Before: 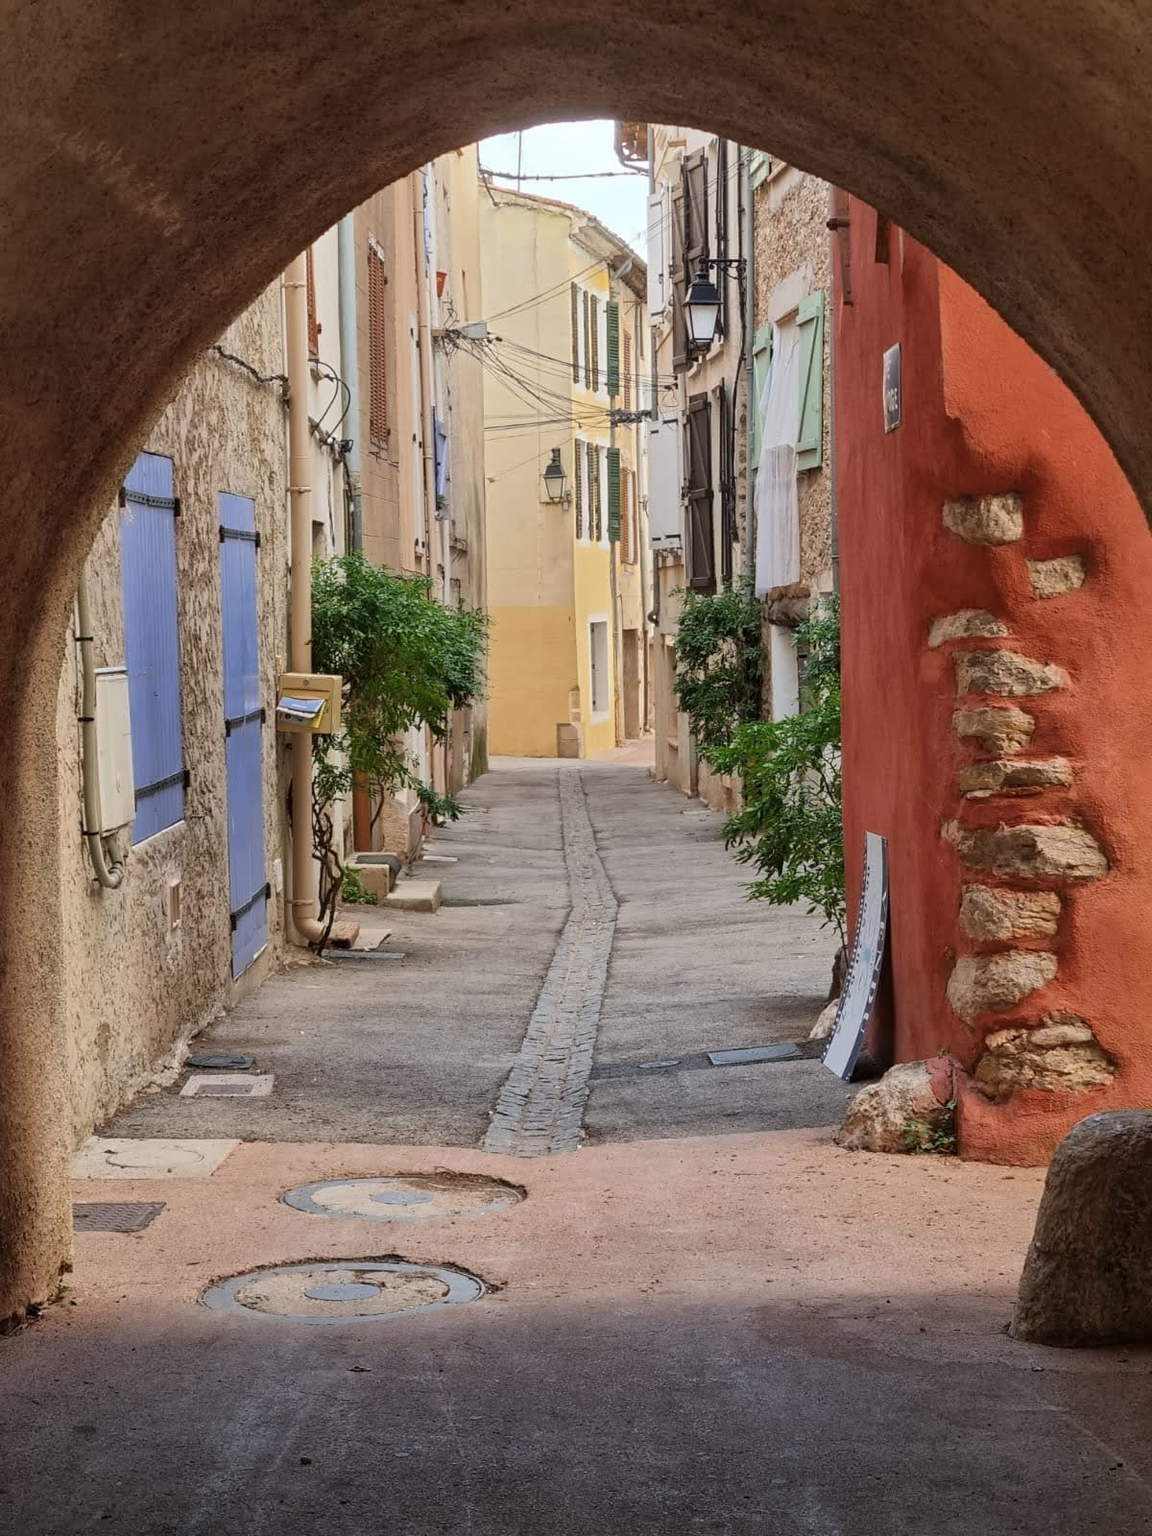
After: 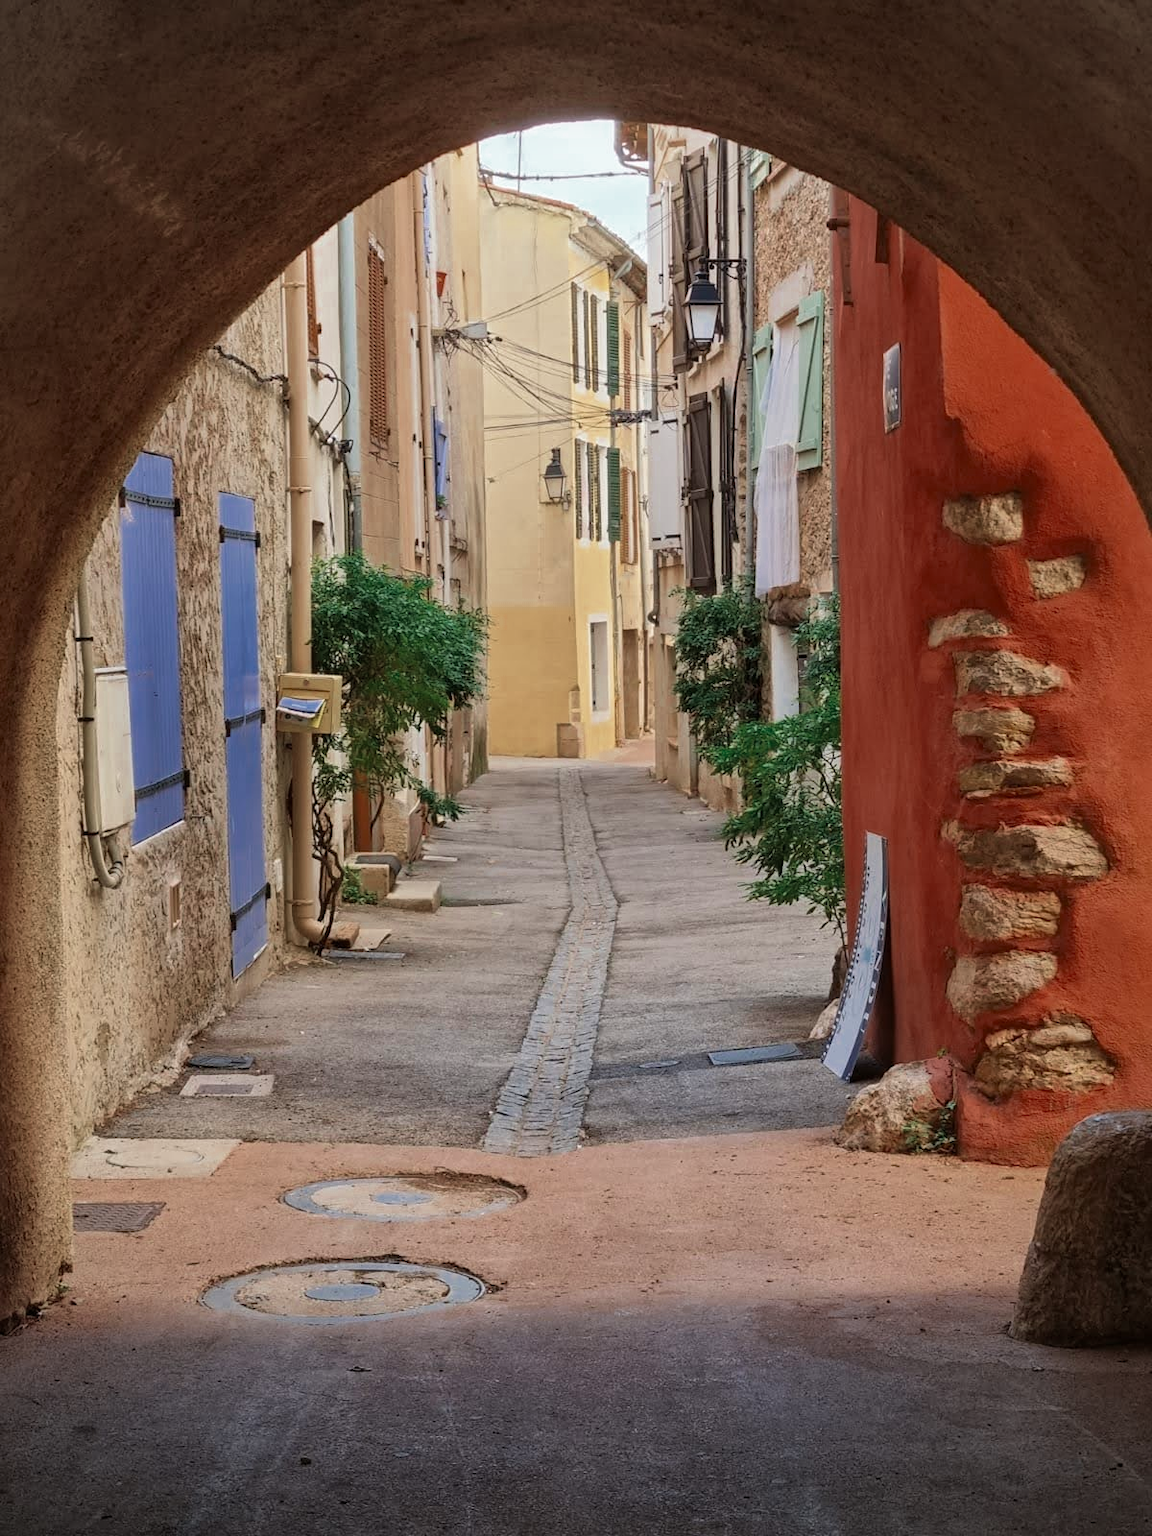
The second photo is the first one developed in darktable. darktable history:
vignetting: fall-off radius 60.92%
contrast brightness saturation: saturation 0.18
color zones: curves: ch0 [(0, 0.5) (0.125, 0.4) (0.25, 0.5) (0.375, 0.4) (0.5, 0.4) (0.625, 0.35) (0.75, 0.35) (0.875, 0.5)]; ch1 [(0, 0.35) (0.125, 0.45) (0.25, 0.35) (0.375, 0.35) (0.5, 0.35) (0.625, 0.35) (0.75, 0.45) (0.875, 0.35)]; ch2 [(0, 0.6) (0.125, 0.5) (0.25, 0.5) (0.375, 0.6) (0.5, 0.6) (0.625, 0.5) (0.75, 0.5) (0.875, 0.5)]
velvia: on, module defaults
